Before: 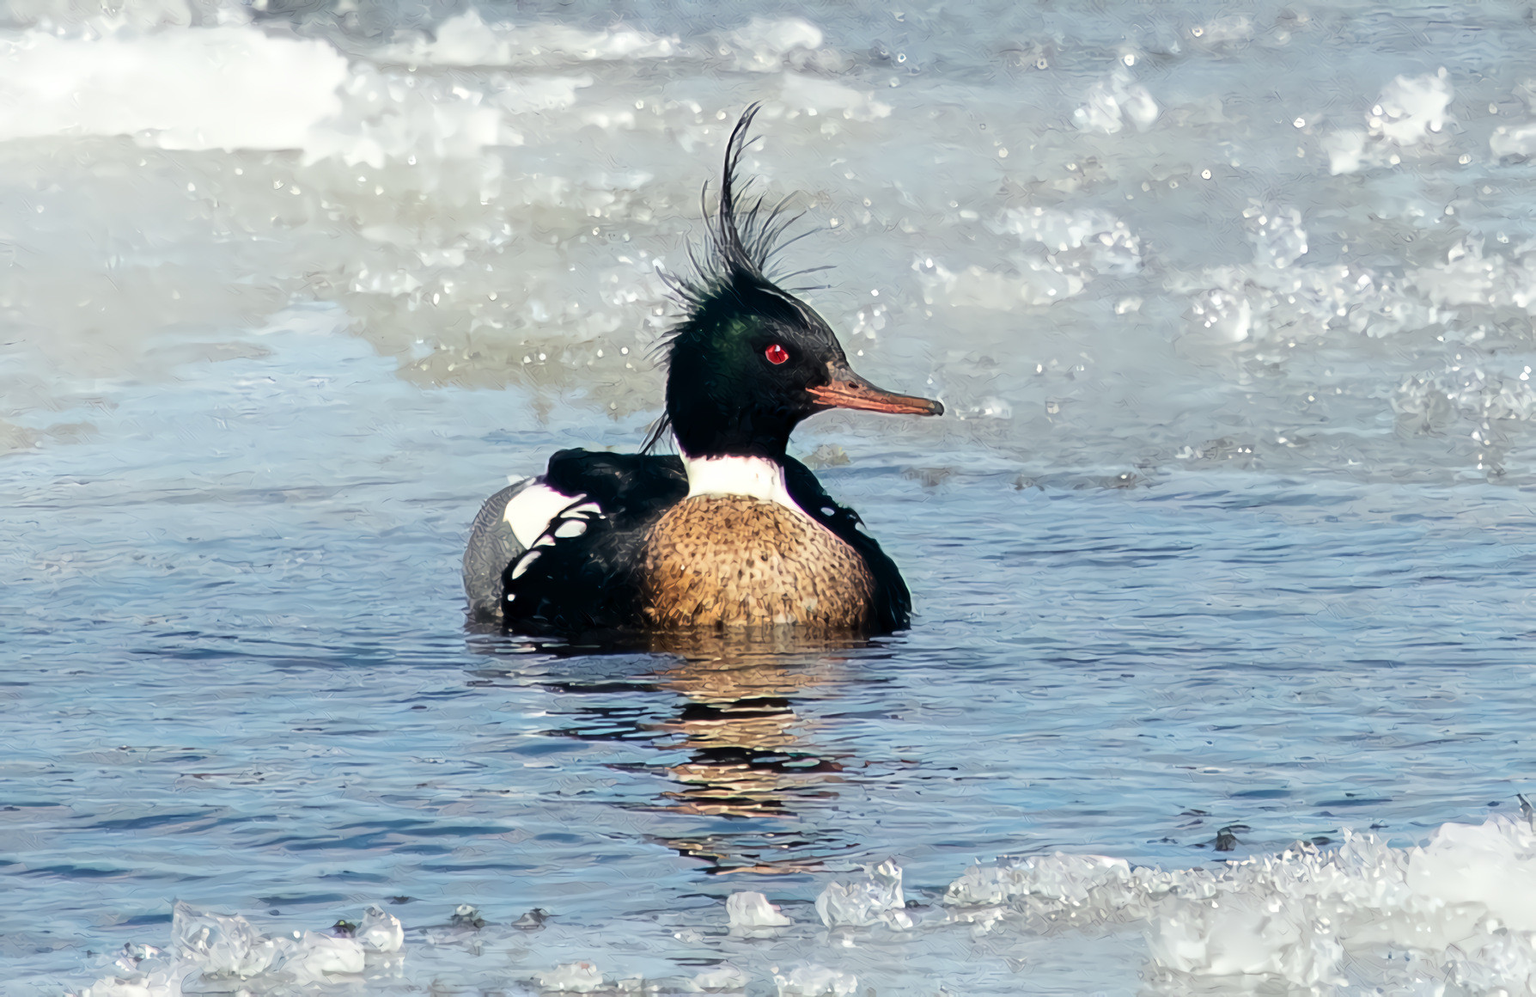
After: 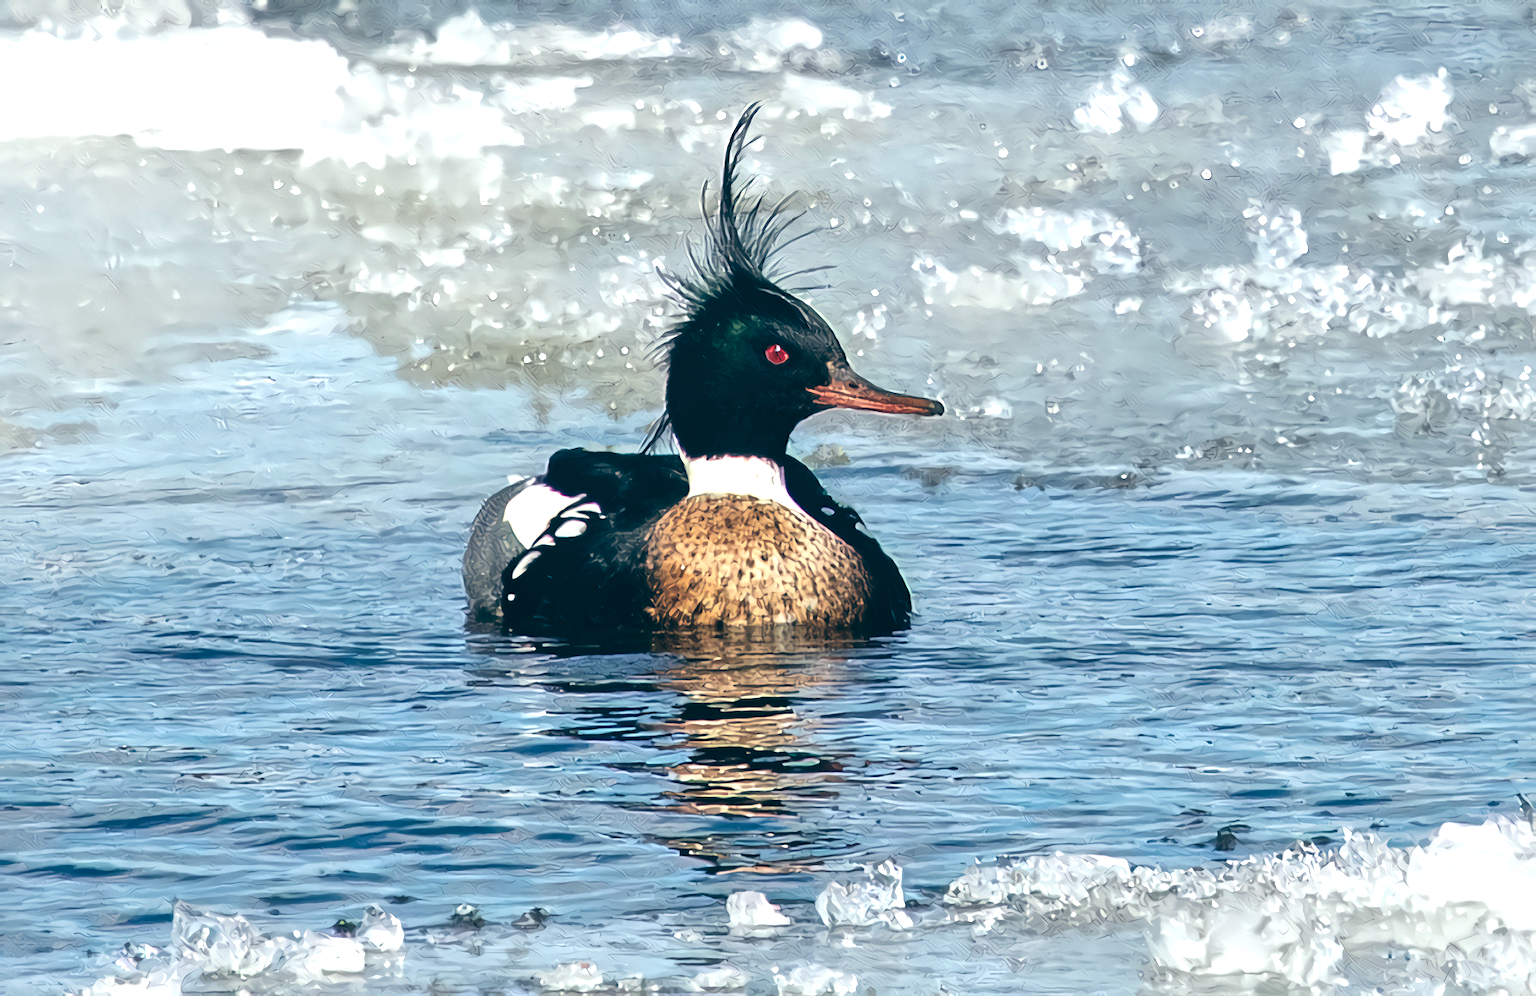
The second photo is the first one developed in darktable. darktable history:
local contrast: mode bilateral grid, contrast 20, coarseness 50, detail 171%, midtone range 0.2
color balance: lift [1.016, 0.983, 1, 1.017], gamma [0.958, 1, 1, 1], gain [0.981, 1.007, 0.993, 1.002], input saturation 118.26%, contrast 13.43%, contrast fulcrum 21.62%, output saturation 82.76%
